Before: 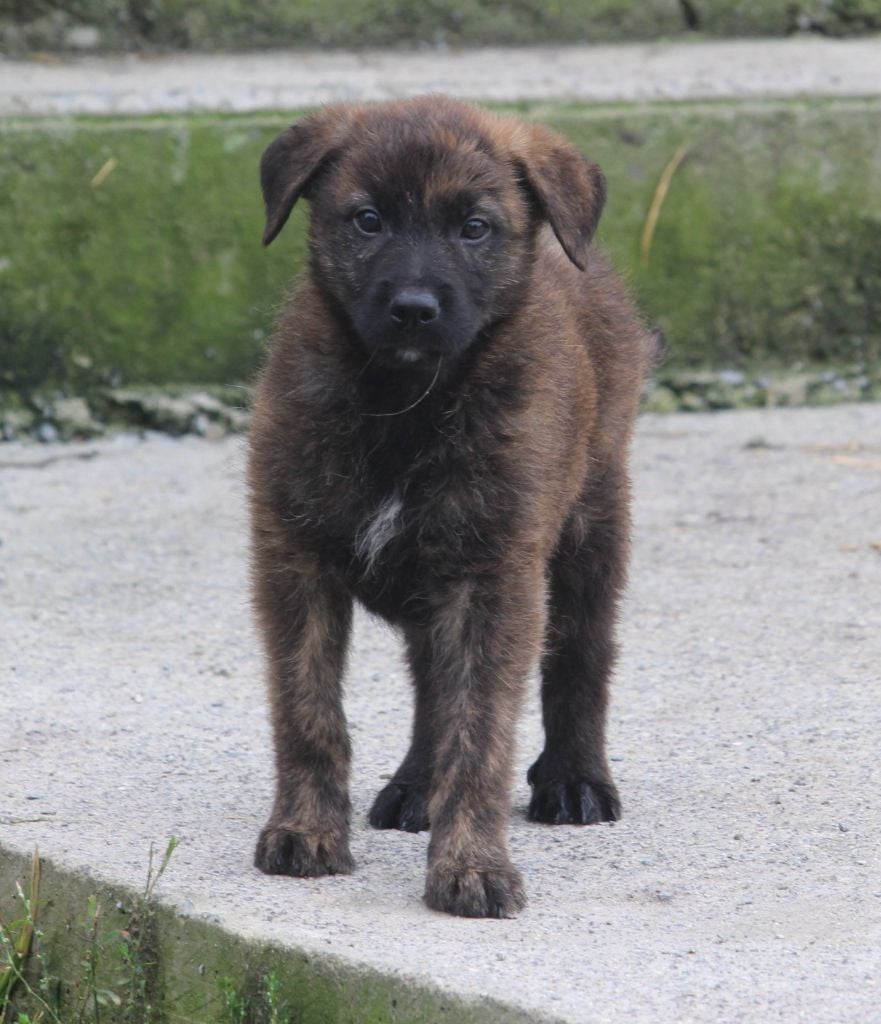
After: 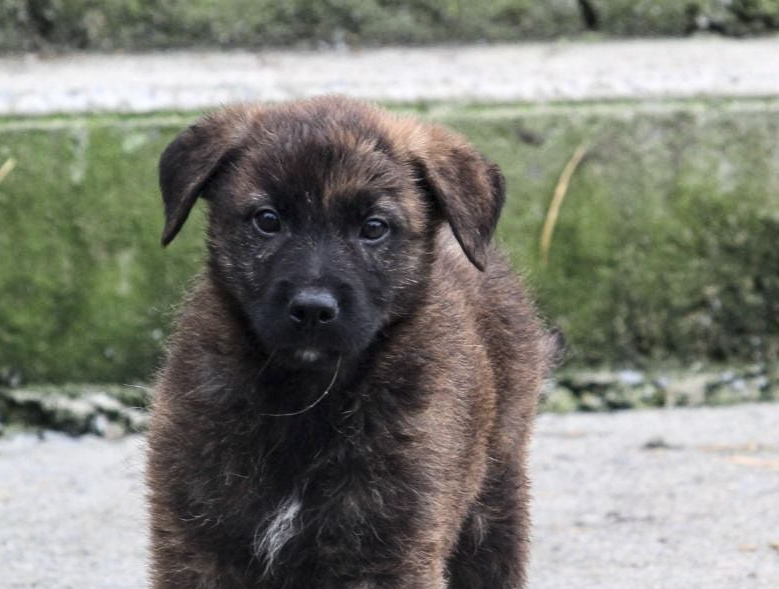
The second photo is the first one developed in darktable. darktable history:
crop and rotate: left 11.496%, bottom 42.406%
contrast brightness saturation: contrast 0.236, brightness 0.086
local contrast: highlights 42%, shadows 60%, detail 137%, midtone range 0.509
